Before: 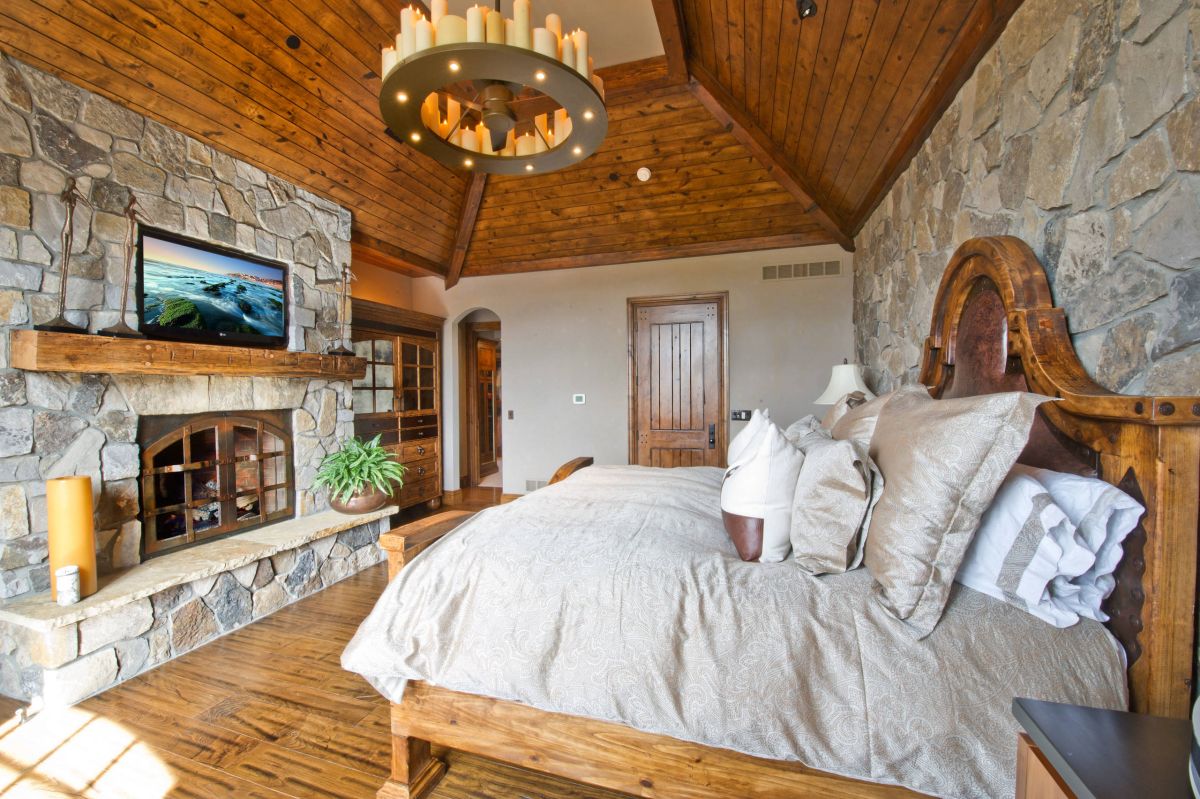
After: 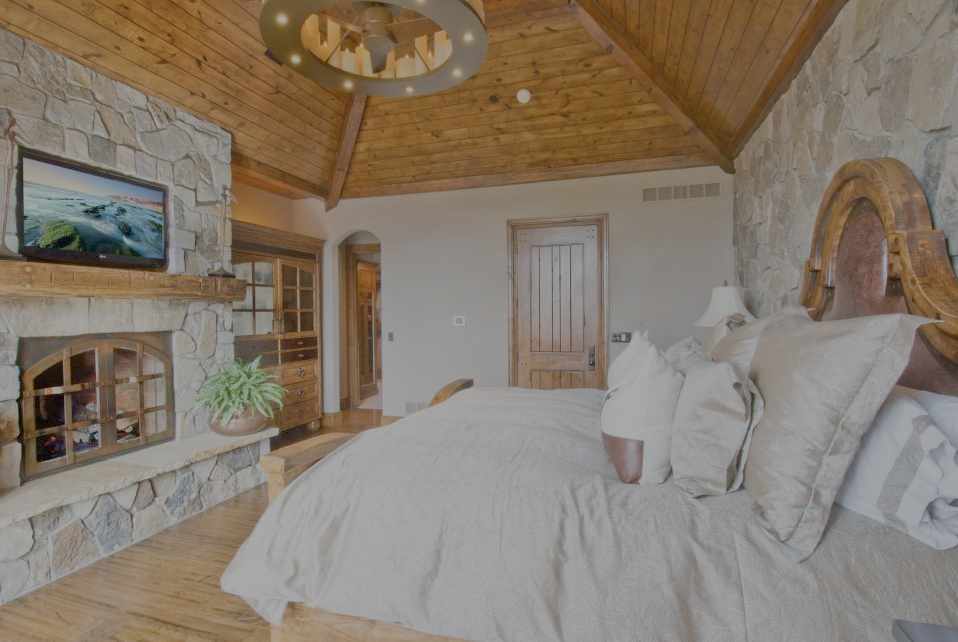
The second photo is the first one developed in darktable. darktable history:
filmic rgb: black relative exposure -15.98 EV, white relative exposure 7.96 EV, hardness 4.21, latitude 49.54%, contrast 0.508, add noise in highlights 0.001, preserve chrominance no, color science v3 (2019), use custom middle-gray values true, contrast in highlights soft
crop and rotate: left 10.068%, top 9.795%, right 10.021%, bottom 9.836%
